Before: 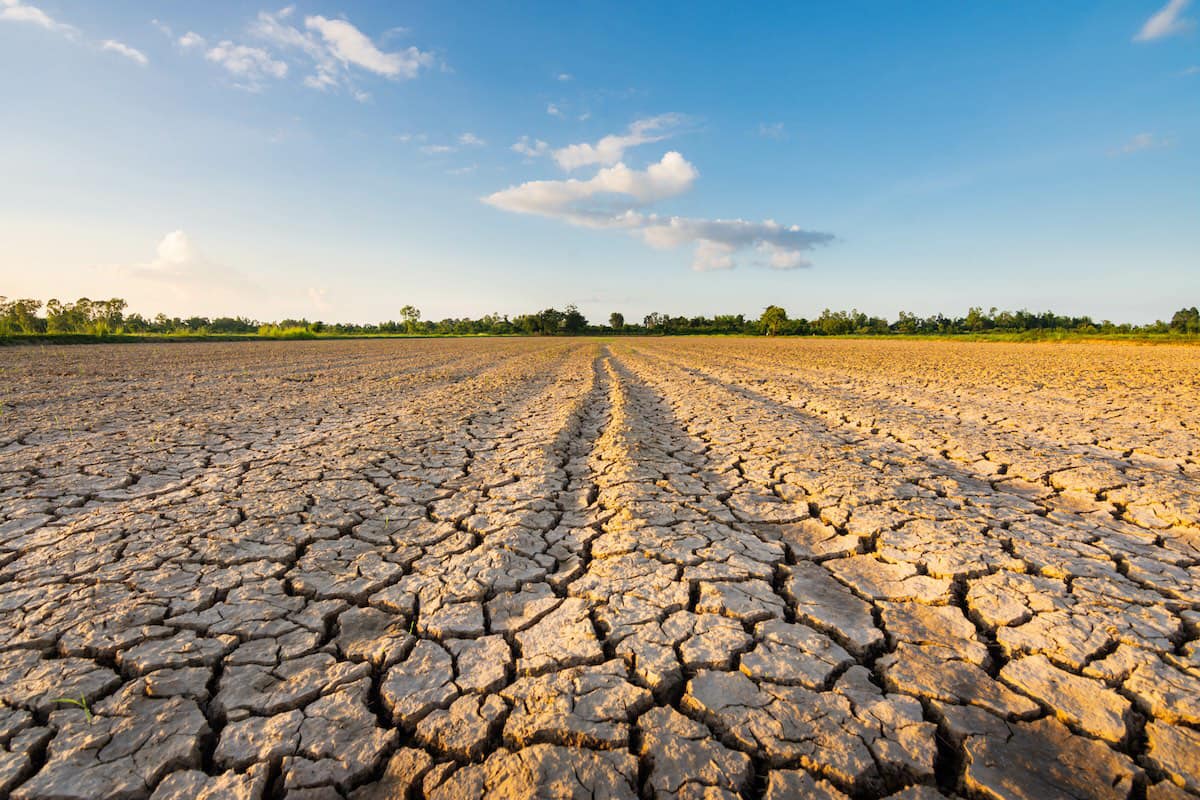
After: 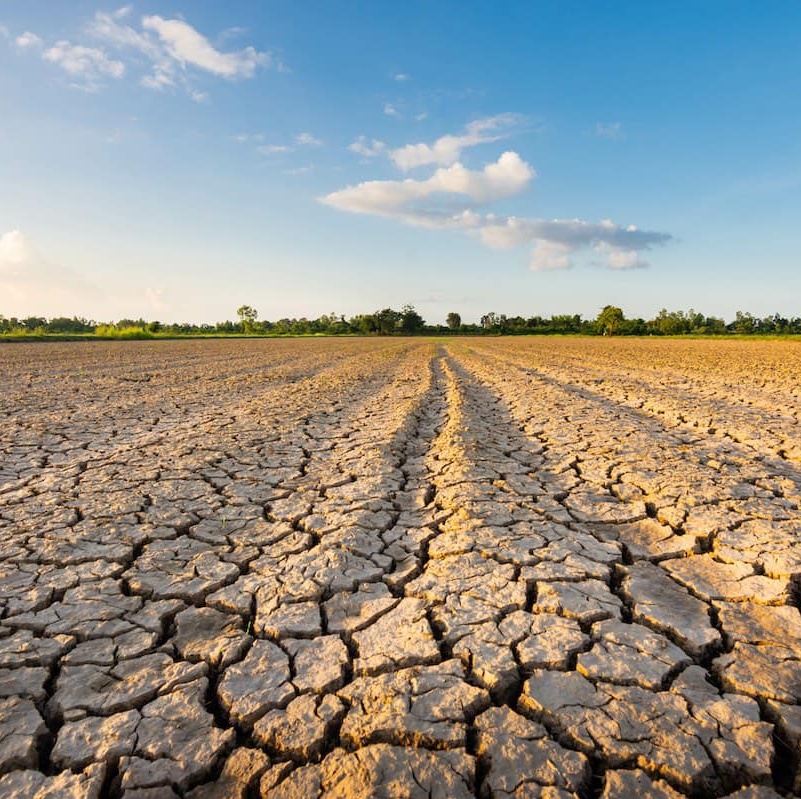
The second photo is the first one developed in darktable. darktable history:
crop and rotate: left 13.591%, right 19.61%
